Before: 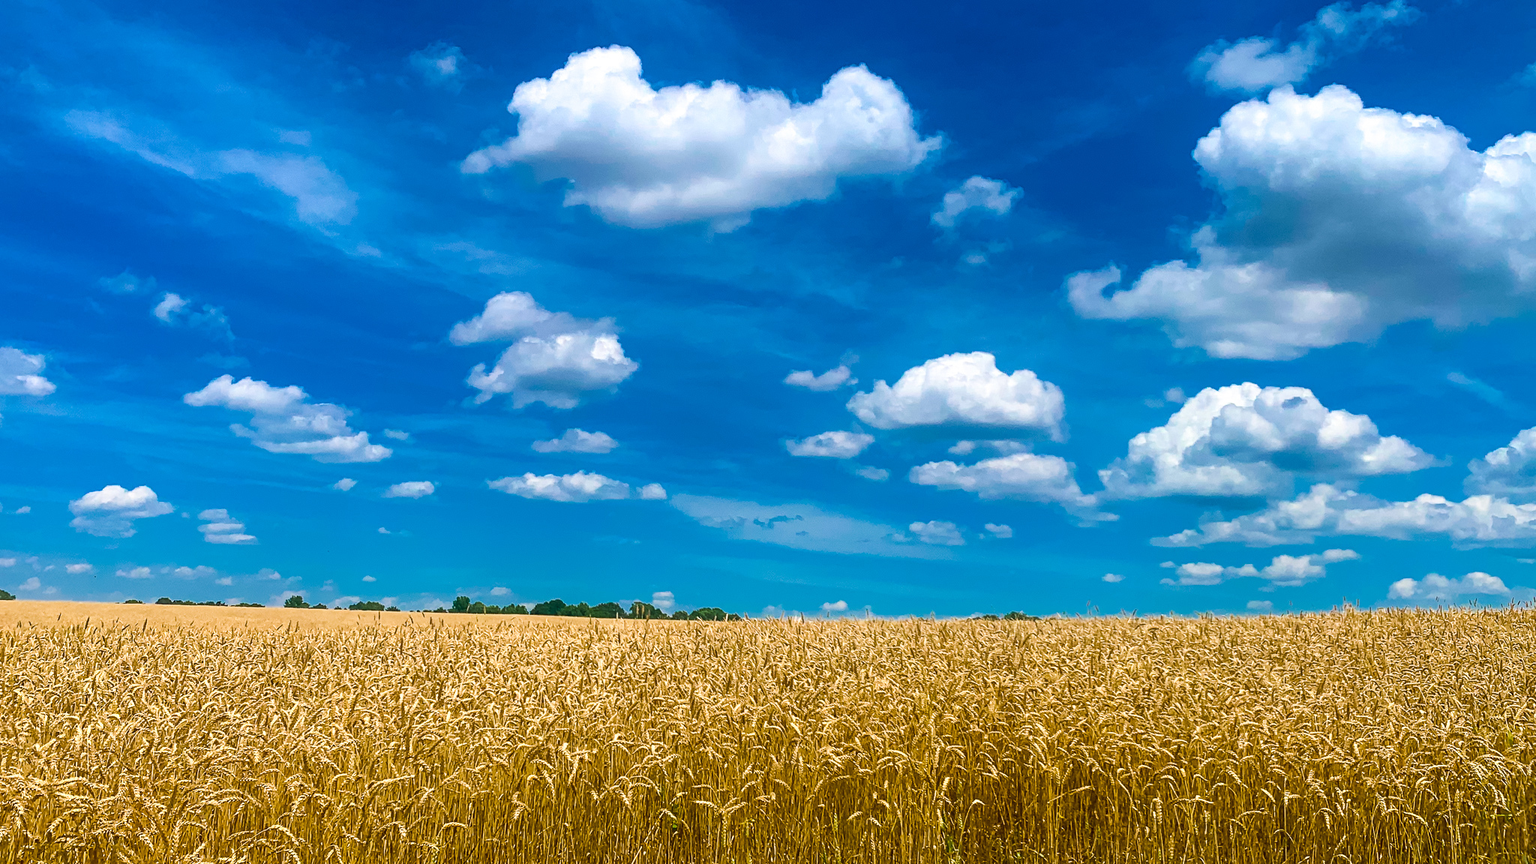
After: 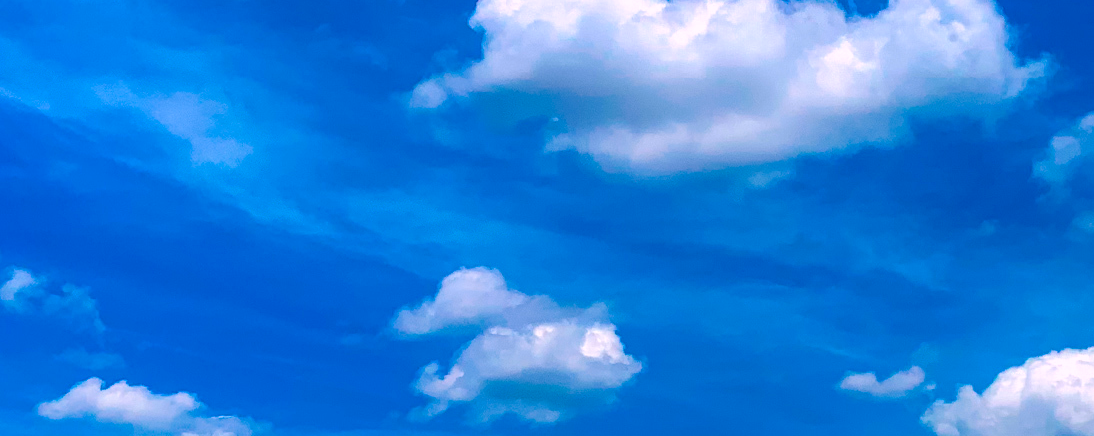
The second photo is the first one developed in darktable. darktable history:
crop: left 10.174%, top 10.641%, right 36.388%, bottom 51.445%
color balance rgb: highlights gain › chroma 1.549%, highlights gain › hue 311.36°, perceptual saturation grading › global saturation 30.754%, global vibrance 9.246%
shadows and highlights: on, module defaults
